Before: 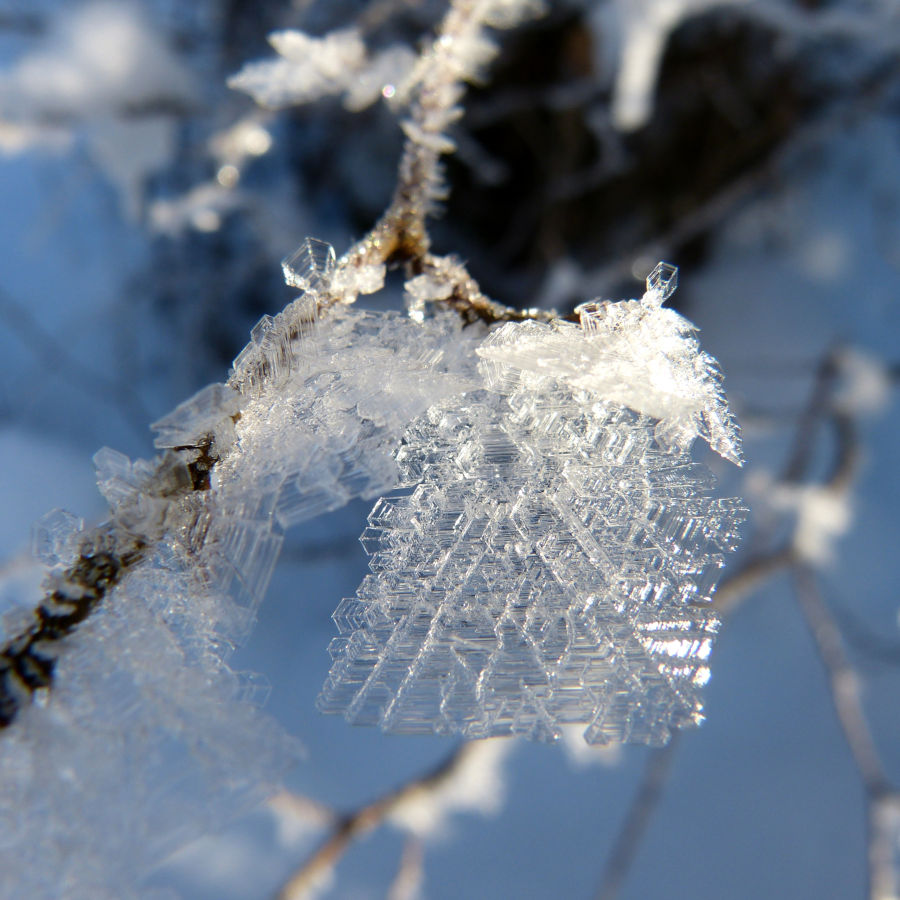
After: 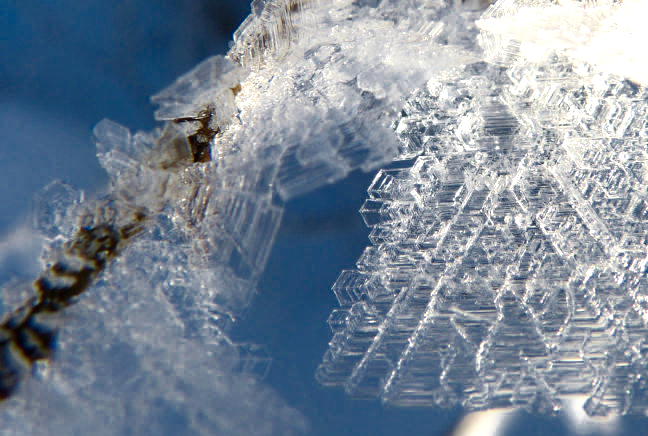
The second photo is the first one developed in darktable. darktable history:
crop: top 36.498%, right 27.964%, bottom 14.995%
color zones: curves: ch0 [(0, 0.497) (0.143, 0.5) (0.286, 0.5) (0.429, 0.483) (0.571, 0.116) (0.714, -0.006) (0.857, 0.28) (1, 0.497)]
exposure: black level correction 0, exposure 0.5 EV, compensate exposure bias true, compensate highlight preservation false
